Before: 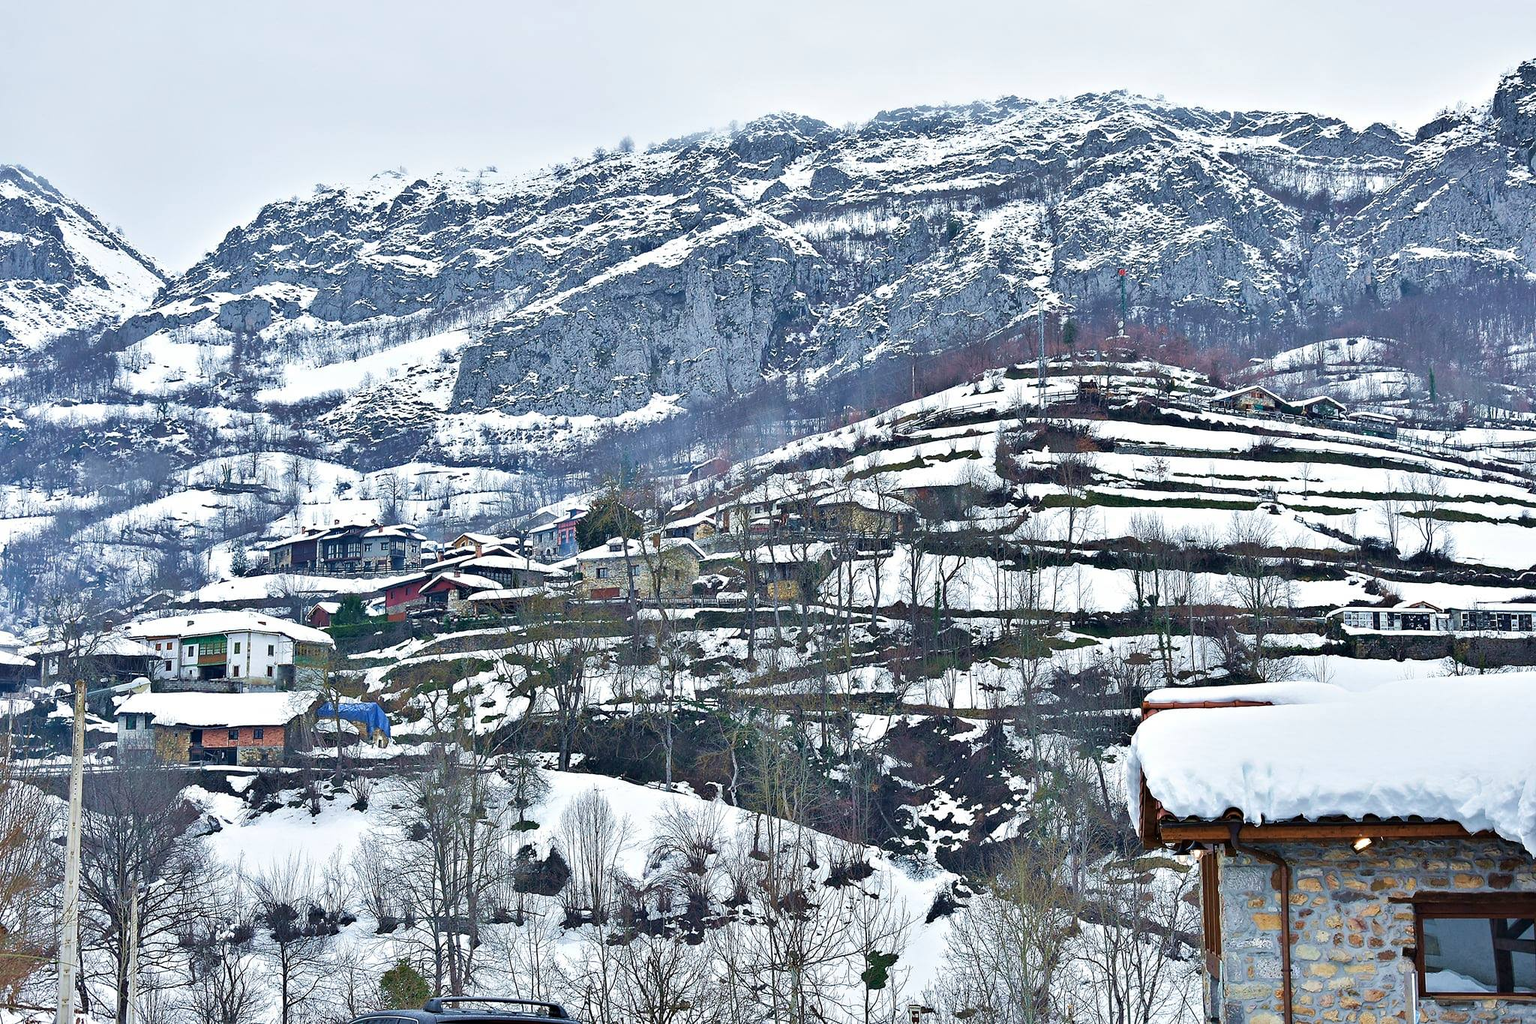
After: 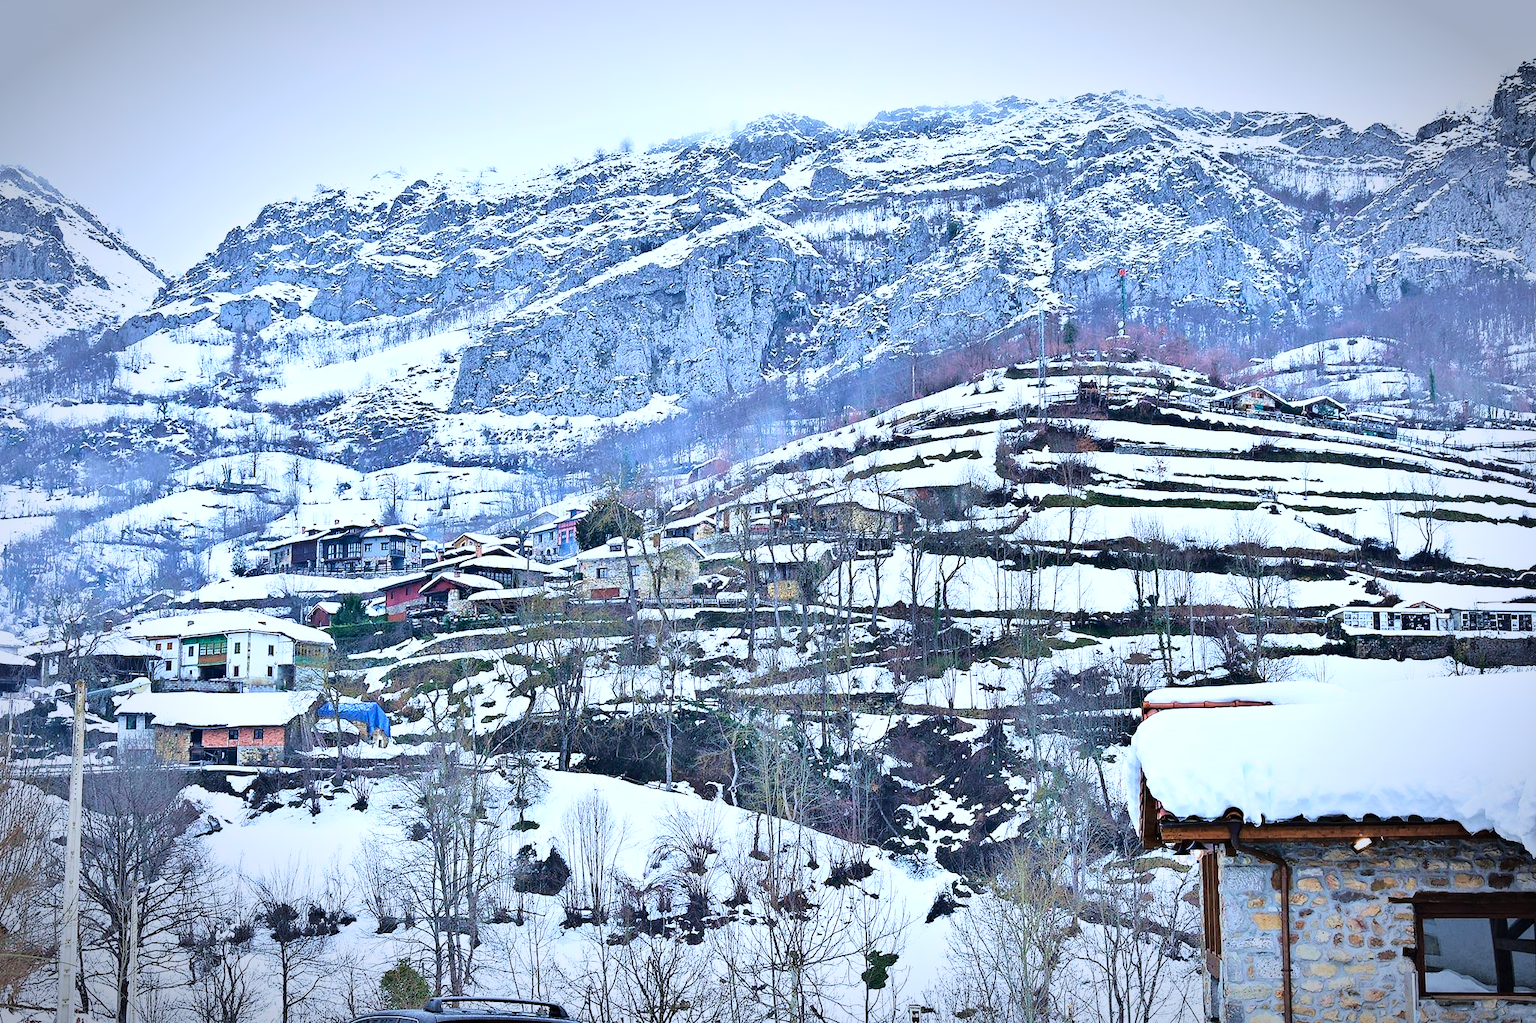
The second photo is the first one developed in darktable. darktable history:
base curve: curves: ch0 [(0, 0) (0.028, 0.03) (0.121, 0.232) (0.46, 0.748) (0.859, 0.968) (1, 1)]
vignetting: brightness -0.577, saturation -0.259, automatic ratio true
color calibration: illuminant custom, x 0.371, y 0.382, temperature 4283.44 K
